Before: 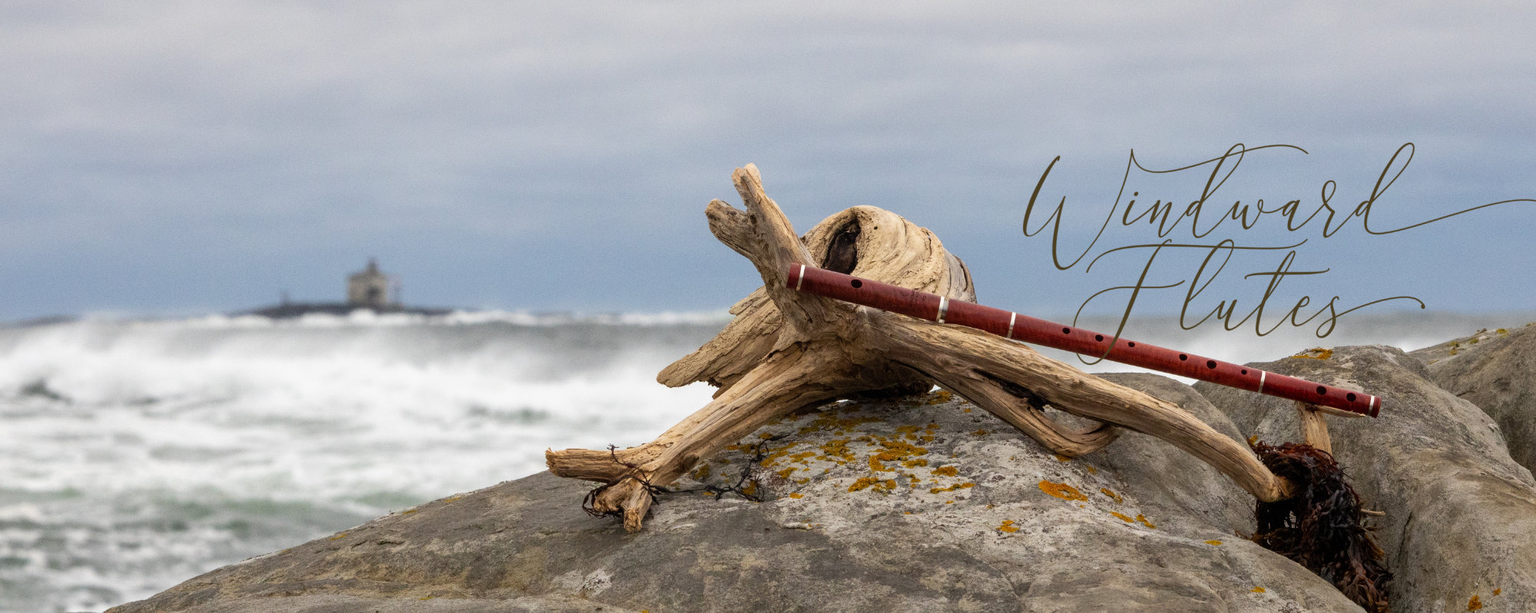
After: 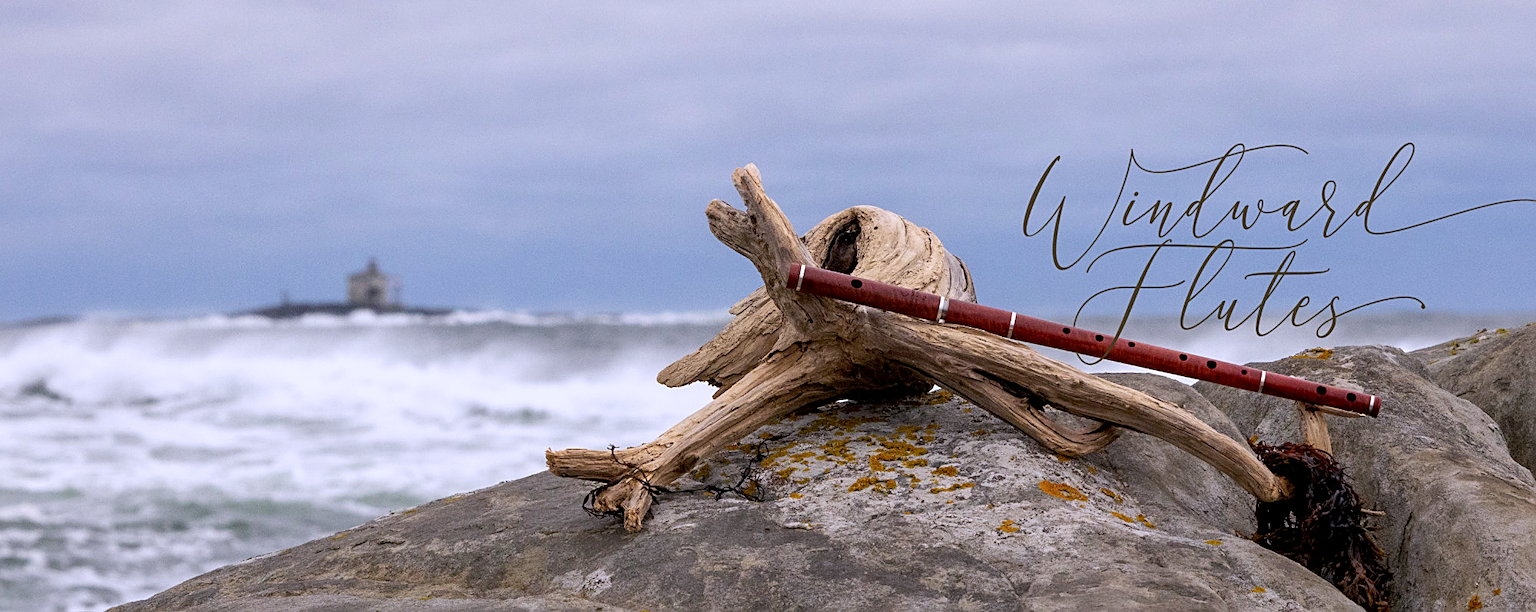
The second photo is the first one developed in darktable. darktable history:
color calibration: illuminant custom, x 0.364, y 0.384, temperature 4521.5 K
exposure: black level correction 0.005, exposure 0.279 EV, compensate exposure bias true, compensate highlight preservation false
sharpen: on, module defaults
